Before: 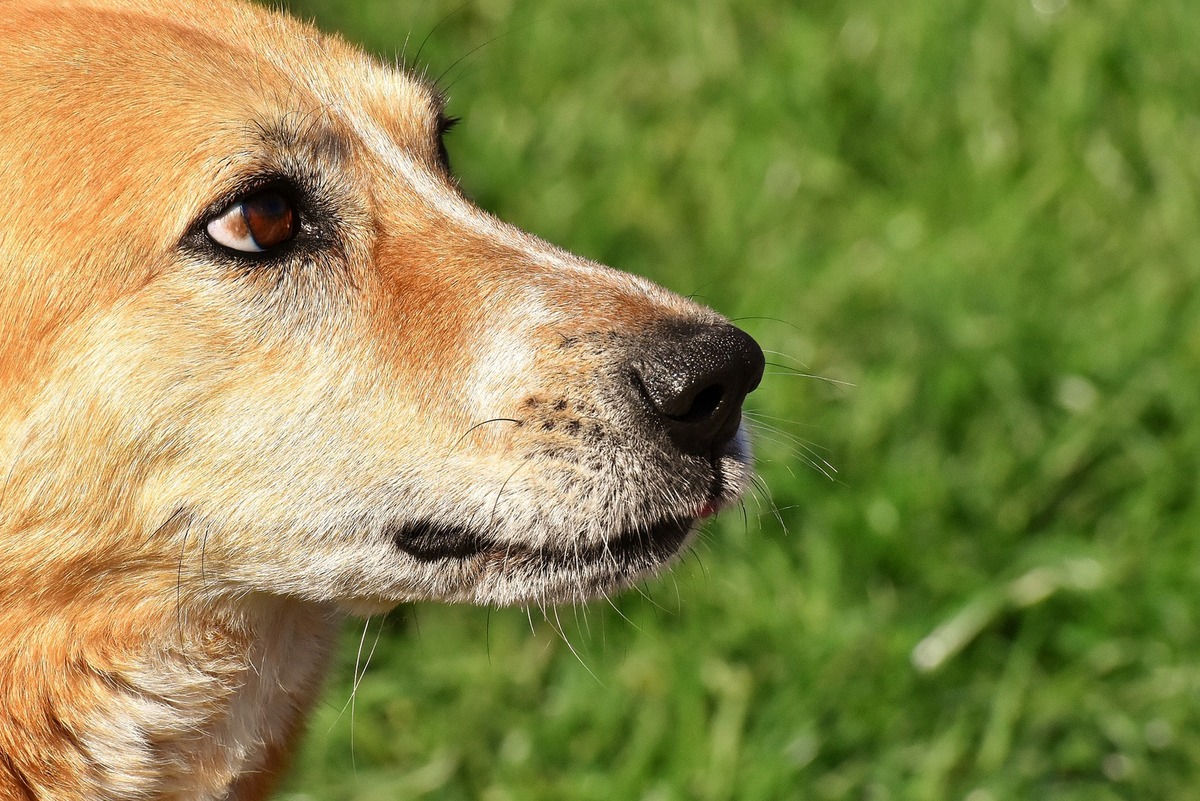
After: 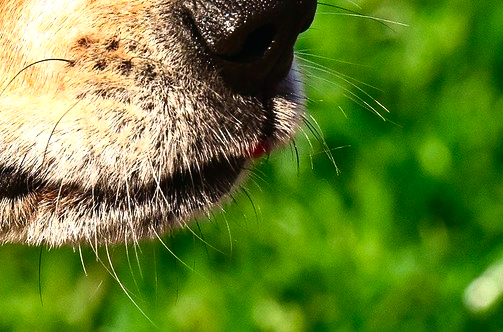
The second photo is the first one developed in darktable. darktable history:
crop: left 37.337%, top 45.057%, right 20.728%, bottom 13.495%
tone curve: curves: ch0 [(0, 0.01) (0.037, 0.032) (0.131, 0.108) (0.275, 0.258) (0.483, 0.512) (0.61, 0.661) (0.696, 0.76) (0.792, 0.867) (0.911, 0.955) (0.997, 0.995)]; ch1 [(0, 0) (0.308, 0.268) (0.425, 0.383) (0.503, 0.502) (0.529, 0.543) (0.706, 0.754) (0.869, 0.907) (1, 1)]; ch2 [(0, 0) (0.228, 0.196) (0.336, 0.315) (0.399, 0.403) (0.485, 0.487) (0.502, 0.502) (0.525, 0.523) (0.545, 0.552) (0.587, 0.61) (0.636, 0.654) (0.711, 0.729) (0.855, 0.87) (0.998, 0.977)], color space Lab, independent channels, preserve colors none
color balance rgb: highlights gain › chroma 0.132%, highlights gain › hue 330.95°, linear chroma grading › global chroma 14.345%, perceptual saturation grading › global saturation 1.347%, perceptual saturation grading › highlights -2.952%, perceptual saturation grading › mid-tones 3.996%, perceptual saturation grading › shadows 8.452%, perceptual brilliance grading › global brilliance -18.134%, perceptual brilliance grading › highlights 28.355%, global vibrance 20%
